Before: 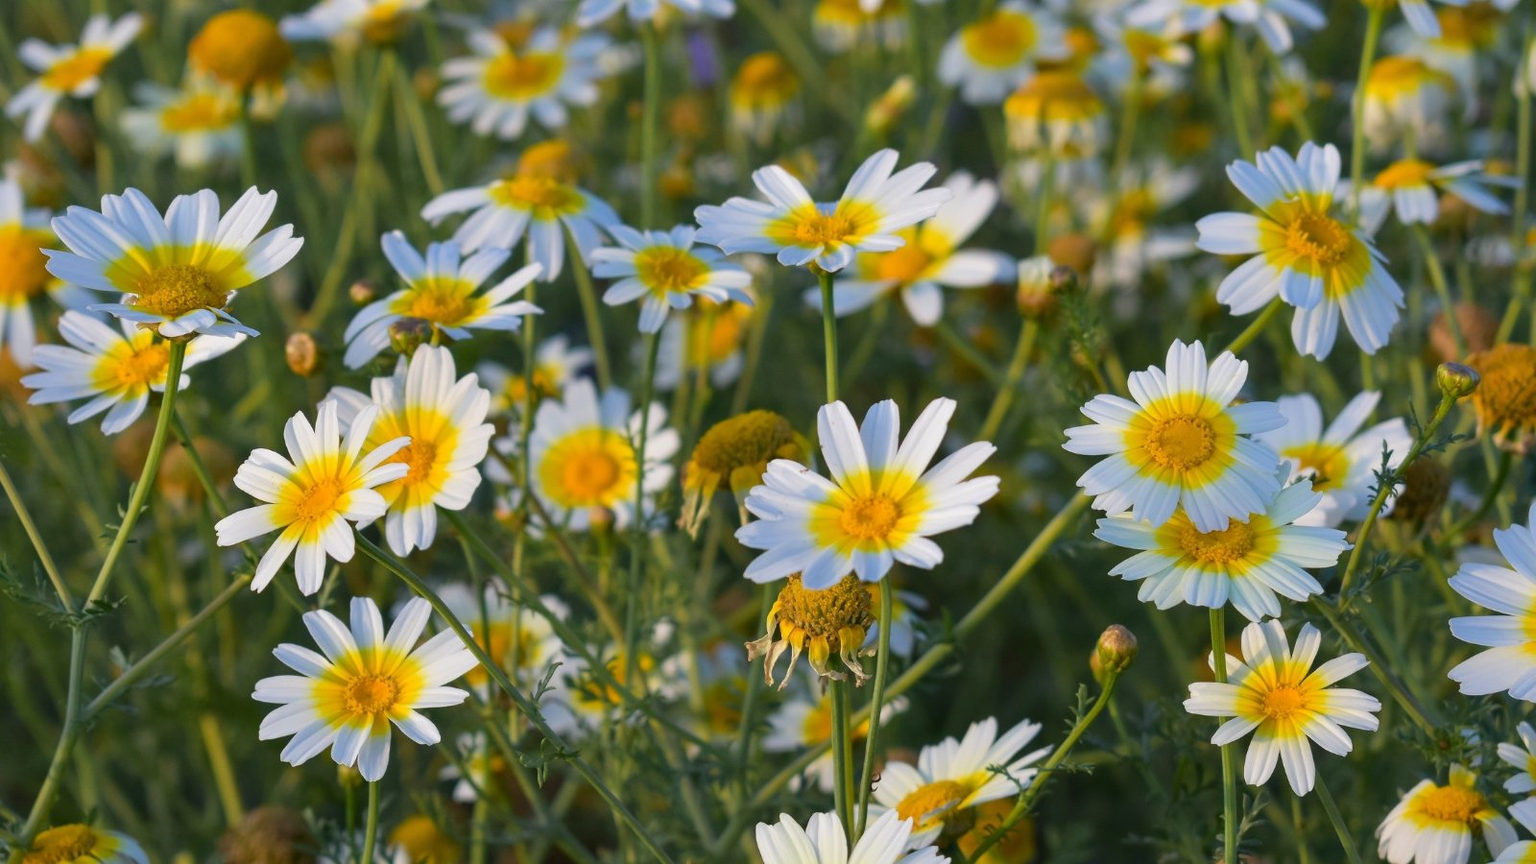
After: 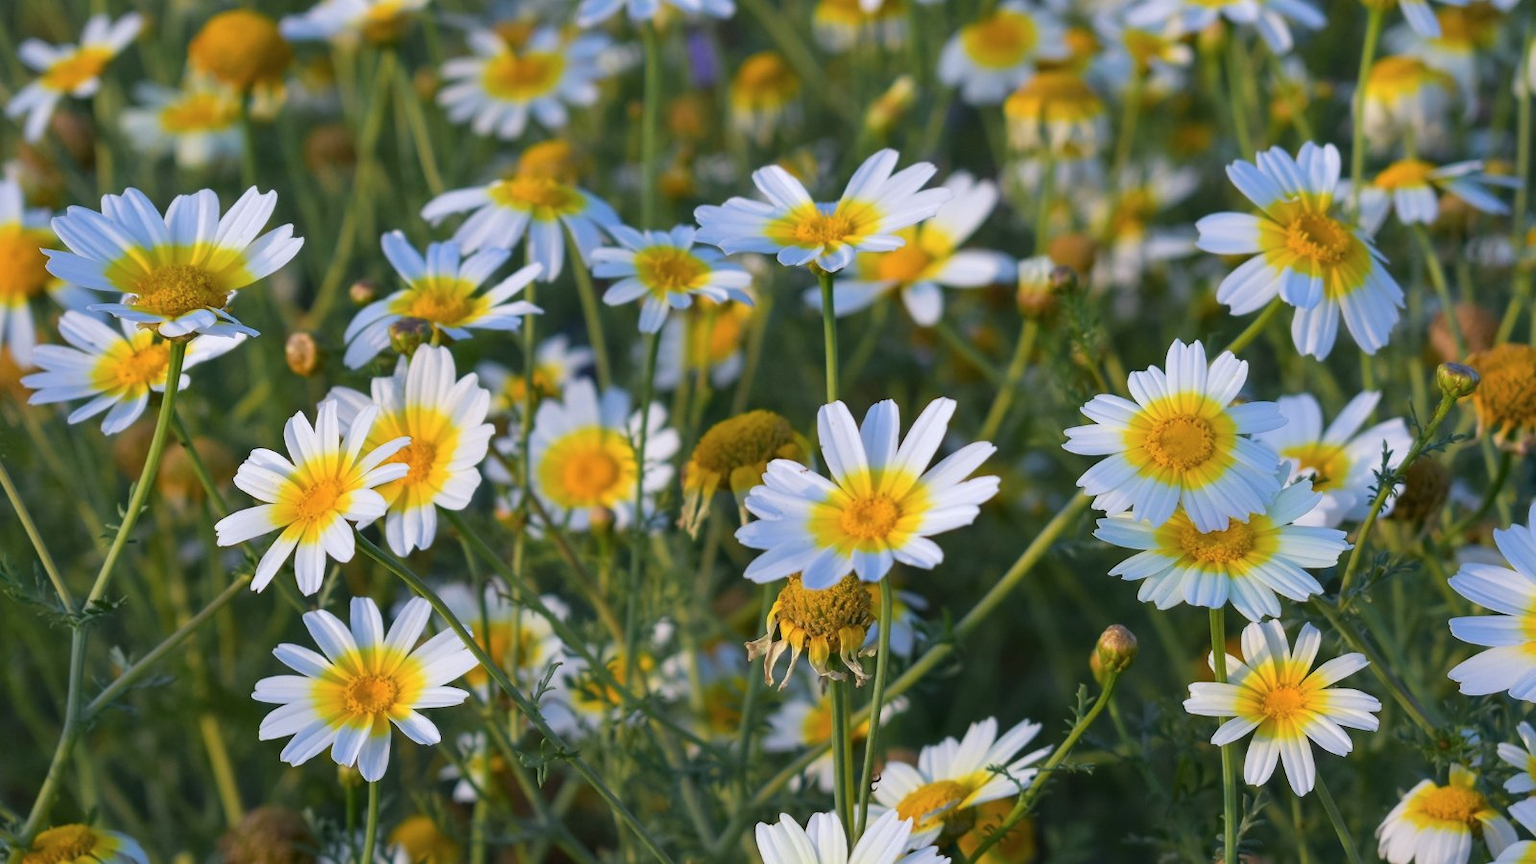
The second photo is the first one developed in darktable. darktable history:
color calibration: gray › normalize channels true, illuminant as shot in camera, x 0.358, y 0.373, temperature 4628.91 K, gamut compression 0.029
